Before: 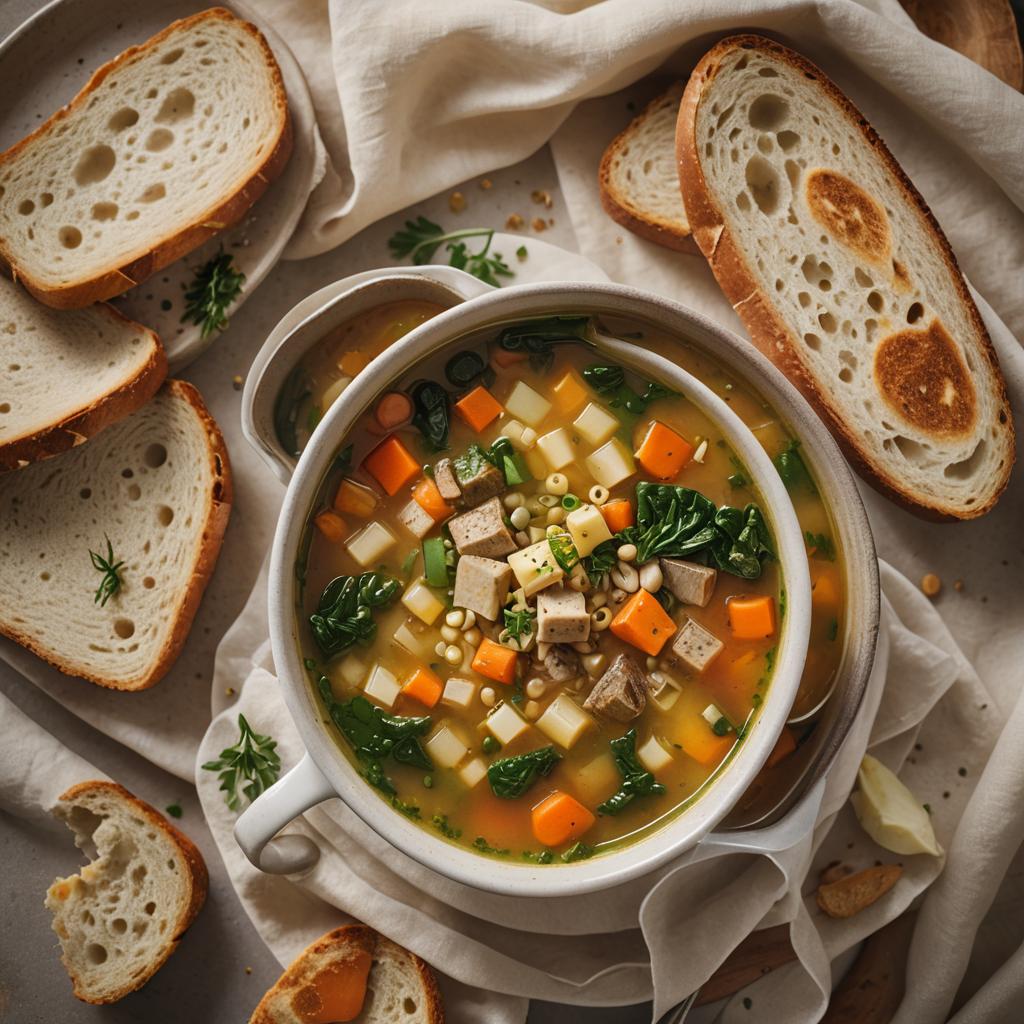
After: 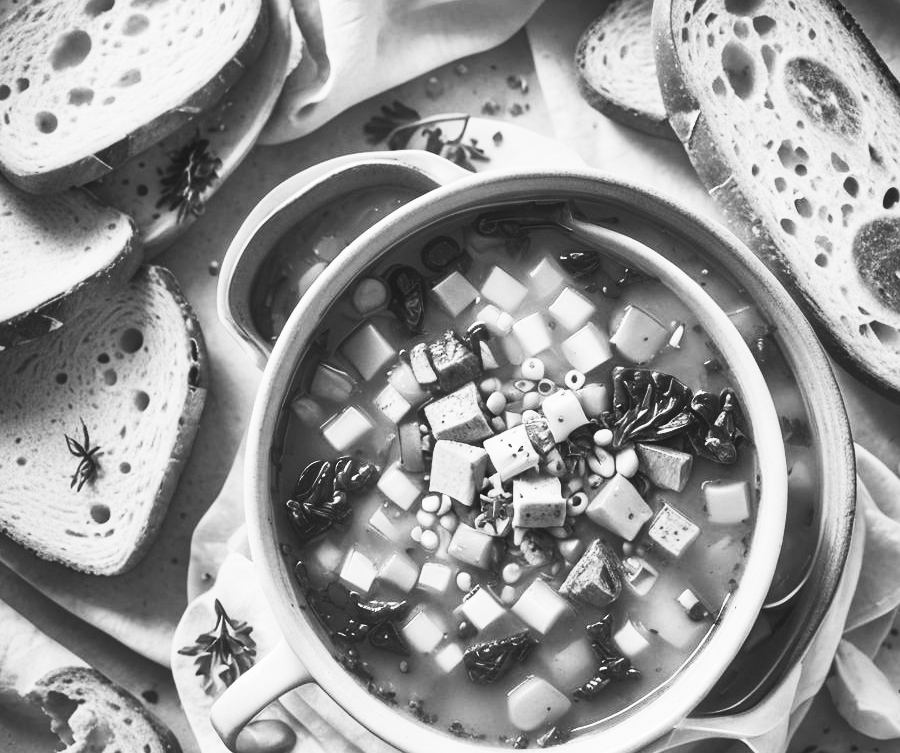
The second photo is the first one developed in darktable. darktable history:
contrast brightness saturation: contrast 0.53, brightness 0.47, saturation -1
crop and rotate: left 2.425%, top 11.305%, right 9.6%, bottom 15.08%
color balance: lift [1.004, 1.002, 1.002, 0.998], gamma [1, 1.007, 1.002, 0.993], gain [1, 0.977, 1.013, 1.023], contrast -3.64%
